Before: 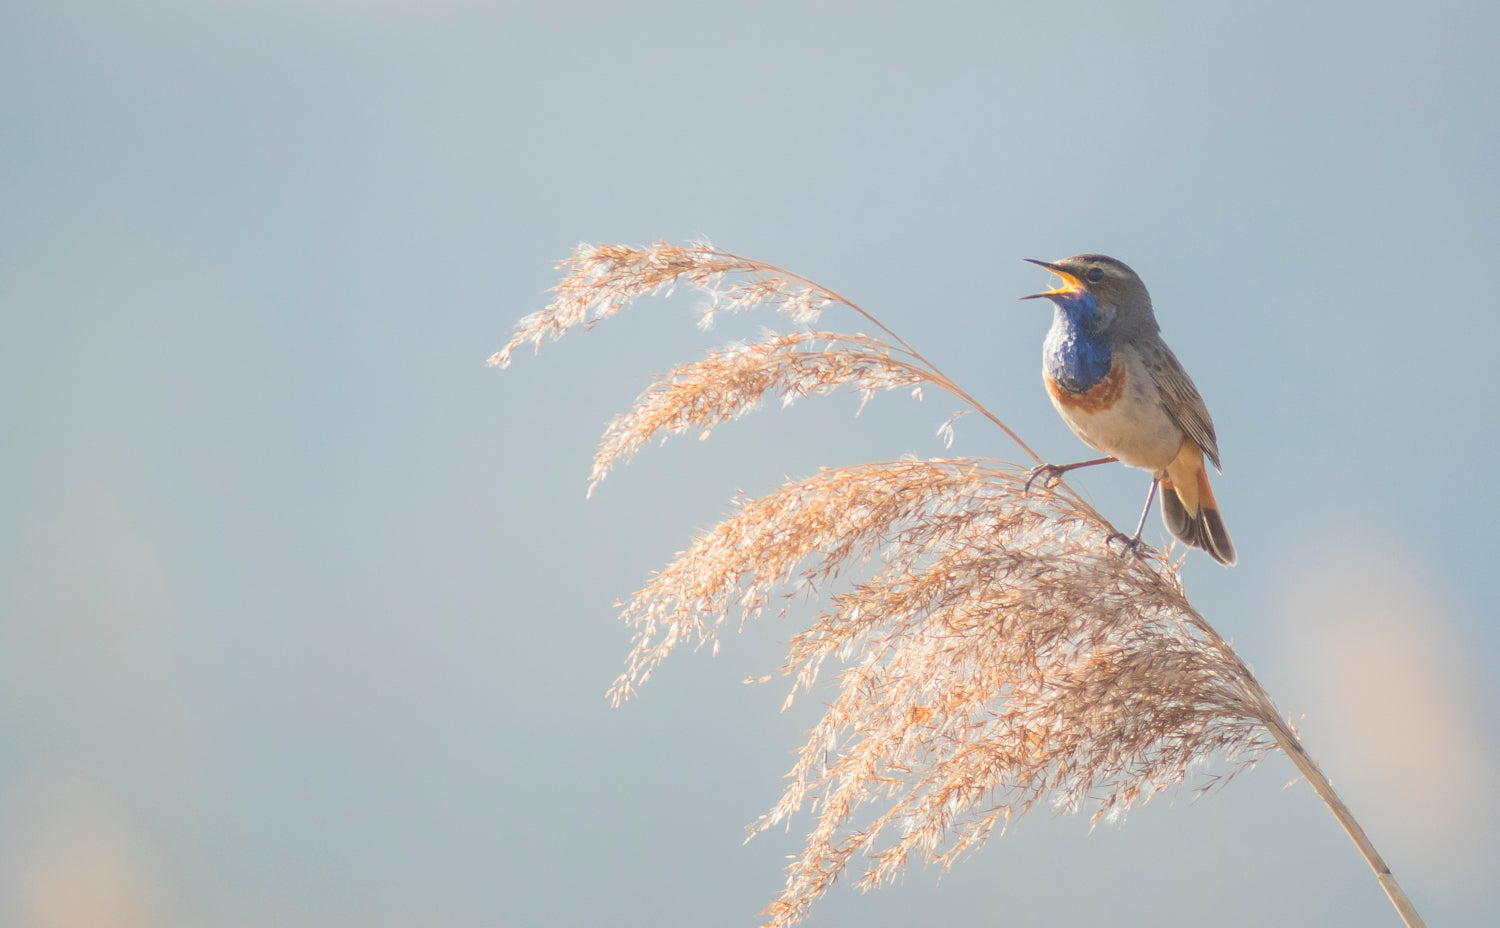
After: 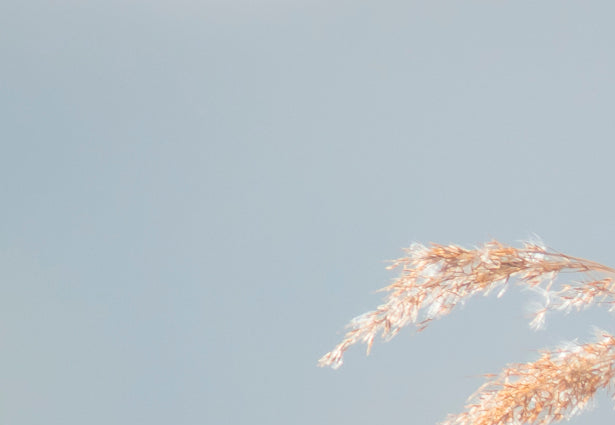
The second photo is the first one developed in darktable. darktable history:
crop and rotate: left 11.265%, top 0.048%, right 47.674%, bottom 54.107%
